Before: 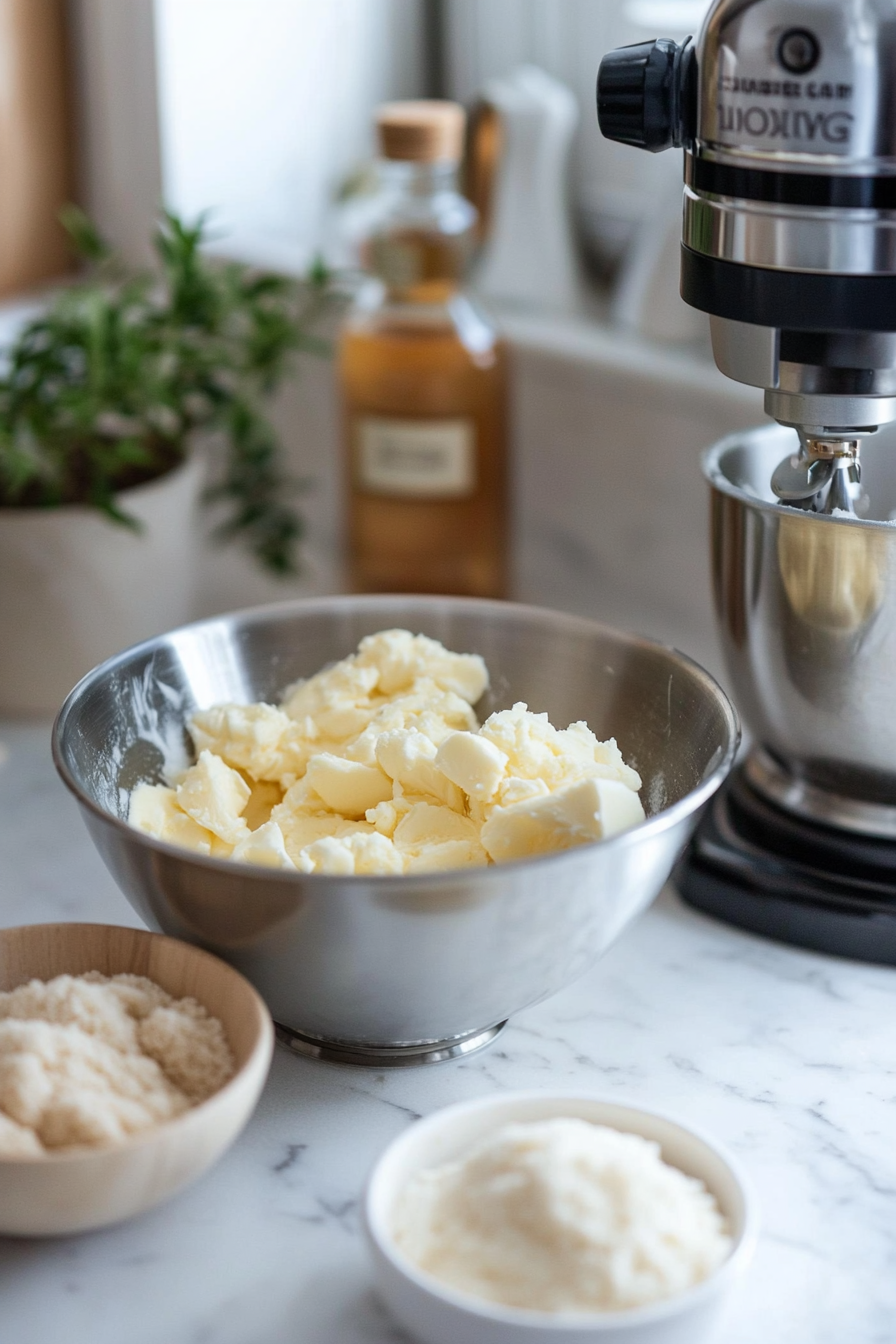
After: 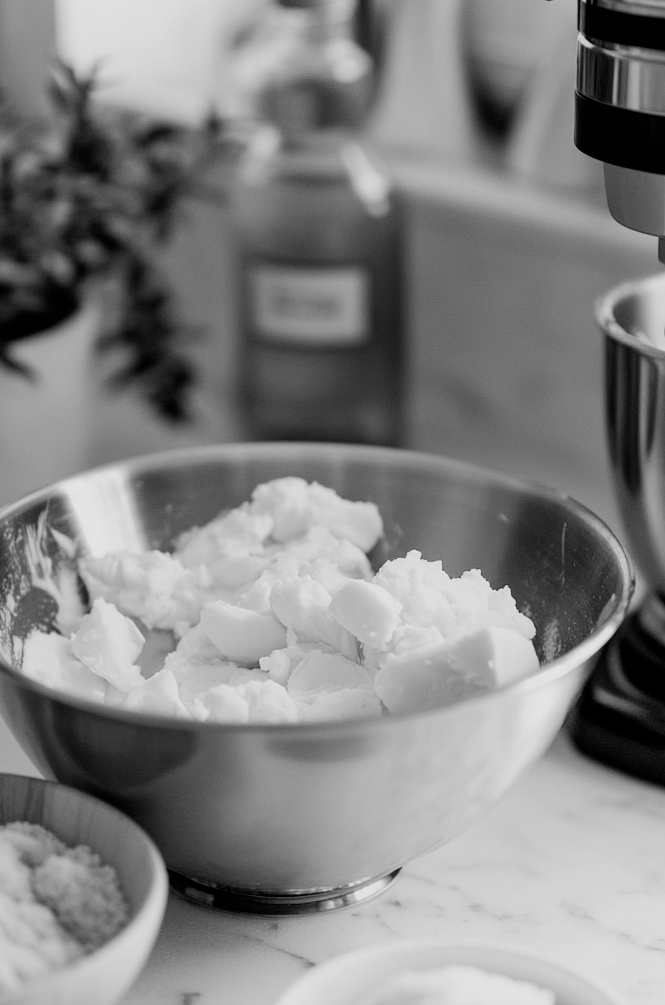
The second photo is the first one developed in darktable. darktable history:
filmic rgb: black relative exposure -5.1 EV, white relative exposure 3.18 EV, hardness 3.48, contrast 1.191, highlights saturation mix -49.31%, add noise in highlights 0.001, color science v3 (2019), use custom middle-gray values true, contrast in highlights soft
crop and rotate: left 11.843%, top 11.368%, right 13.9%, bottom 13.782%
